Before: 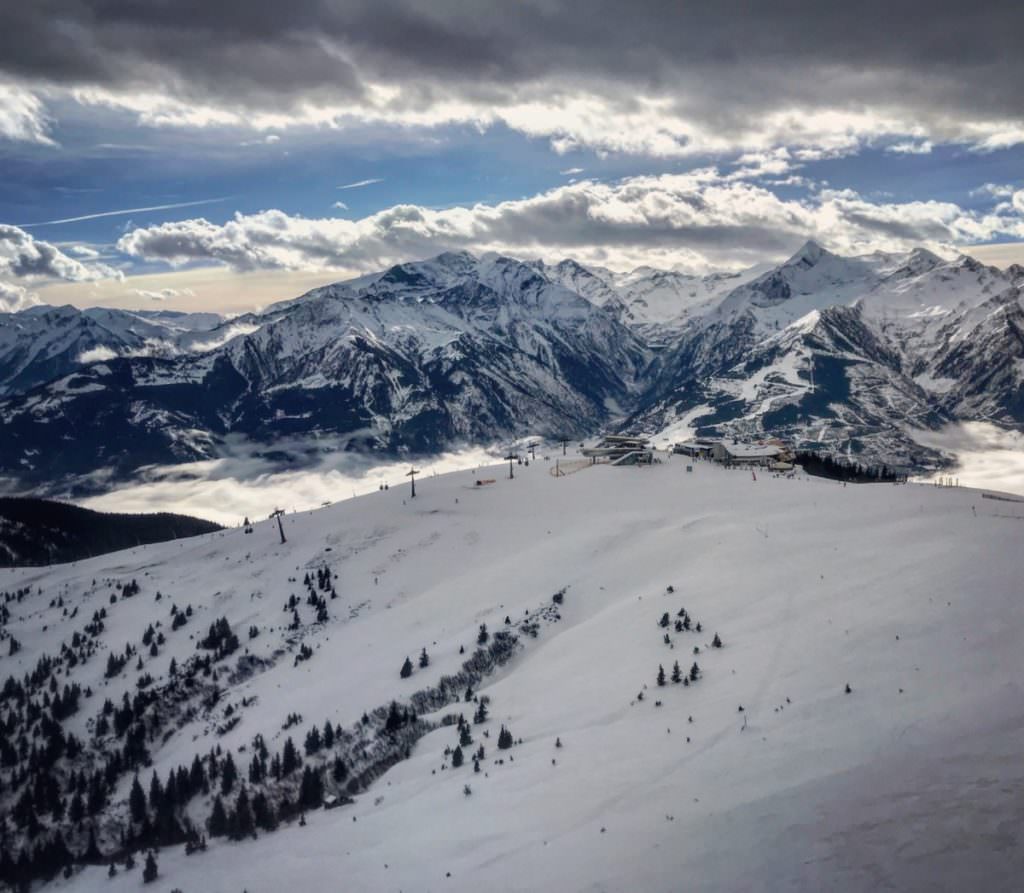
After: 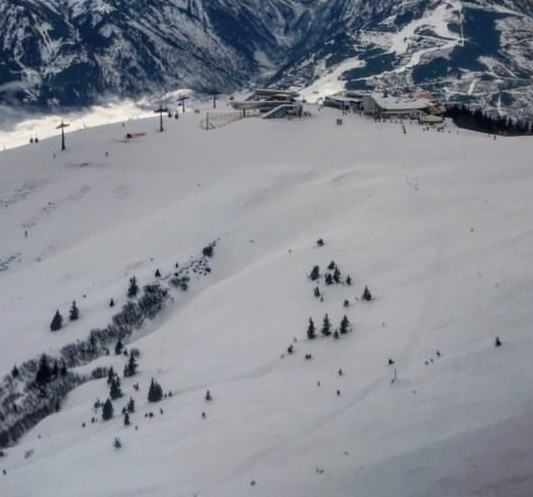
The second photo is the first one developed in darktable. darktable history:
crop: left 34.227%, top 38.859%, right 13.629%, bottom 5.471%
